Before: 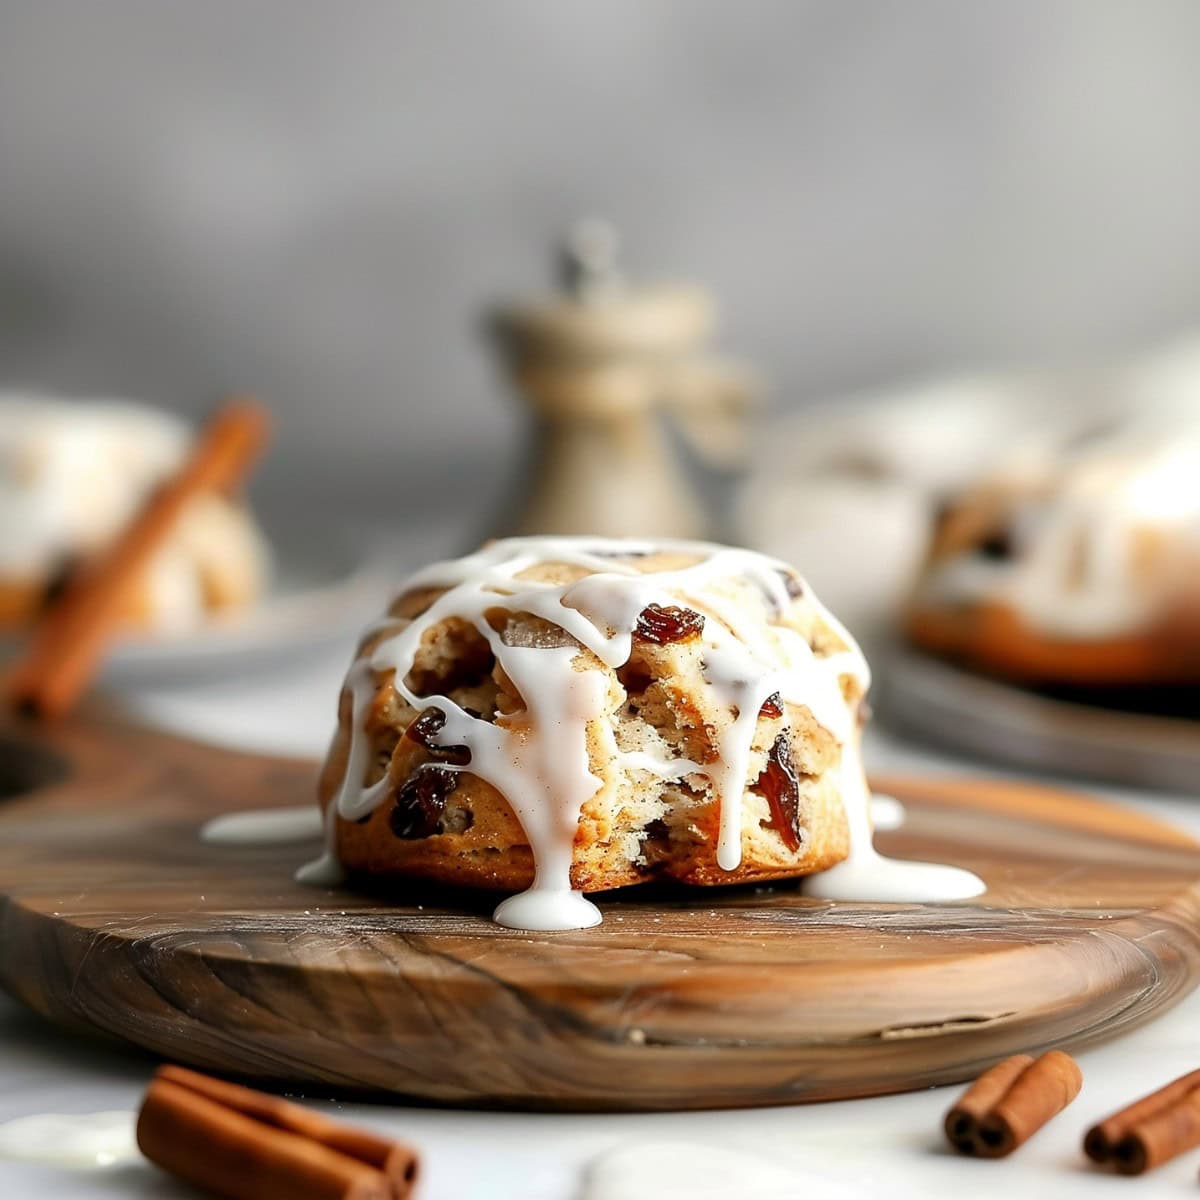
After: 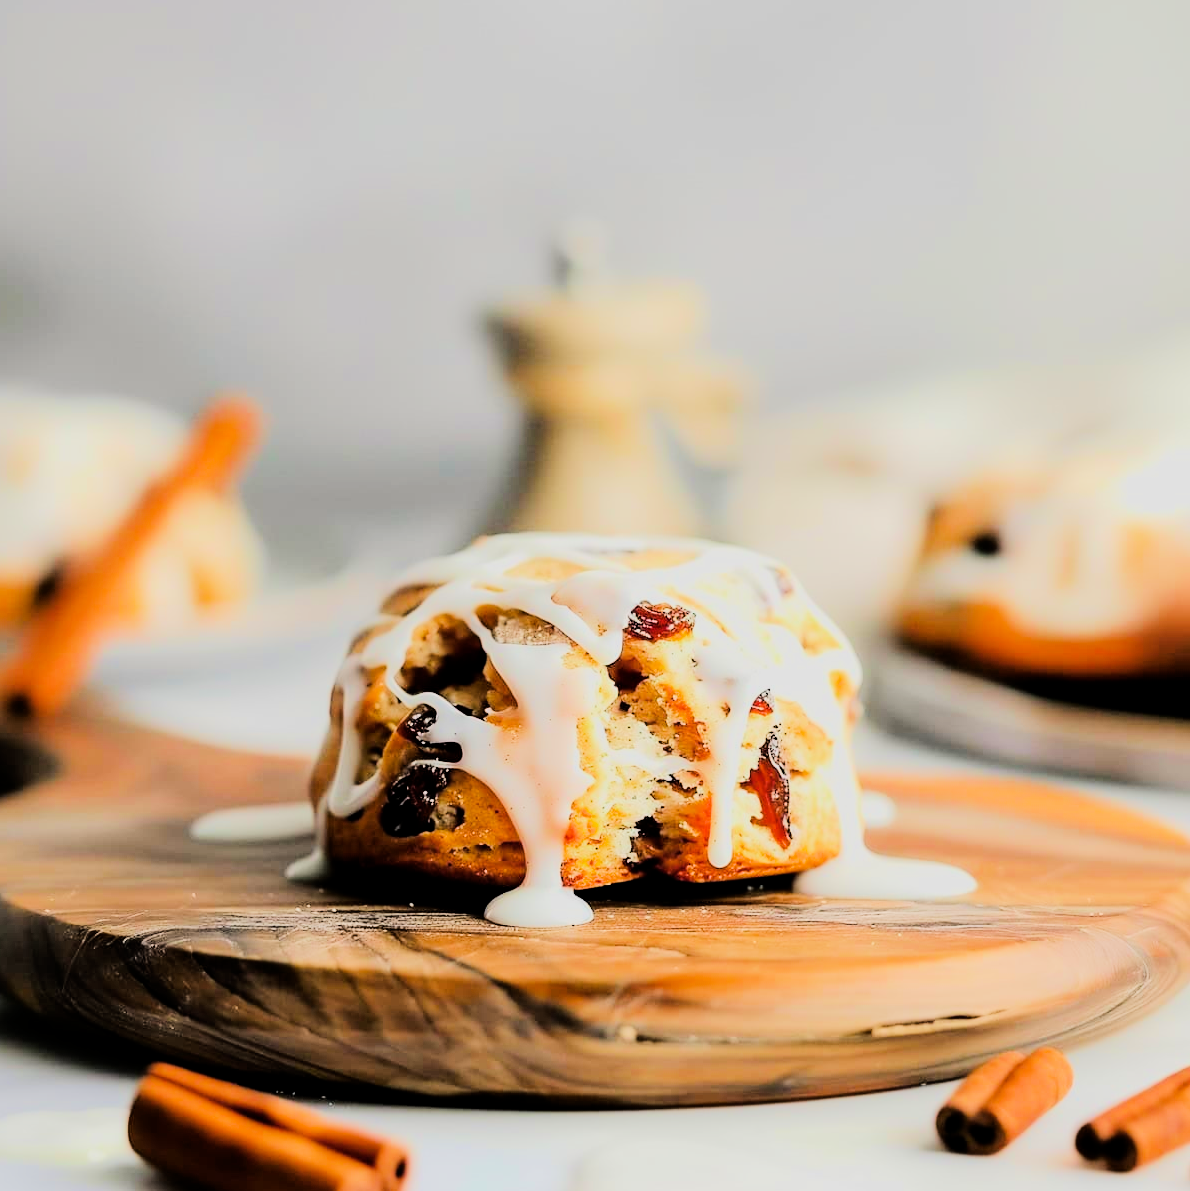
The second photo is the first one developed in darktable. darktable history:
color balance rgb: perceptual saturation grading › global saturation 0.231%, perceptual saturation grading › mid-tones 11.659%, perceptual brilliance grading › global brilliance -5.403%, perceptual brilliance grading › highlights 24.471%, perceptual brilliance grading › mid-tones 7.433%, perceptual brilliance grading › shadows -5.042%, global vibrance 20%
filmic rgb: middle gray luminance 29.83%, black relative exposure -9.01 EV, white relative exposure 6.99 EV, target black luminance 0%, hardness 2.94, latitude 2.57%, contrast 0.96, highlights saturation mix 5%, shadows ↔ highlights balance 11.93%, color science v6 (2022)
tone equalizer: -7 EV 0.147 EV, -6 EV 0.568 EV, -5 EV 1.17 EV, -4 EV 1.31 EV, -3 EV 1.17 EV, -2 EV 0.6 EV, -1 EV 0.165 EV, edges refinement/feathering 500, mask exposure compensation -1.57 EV, preserve details no
crop and rotate: left 0.793%, top 0.294%, bottom 0.381%
